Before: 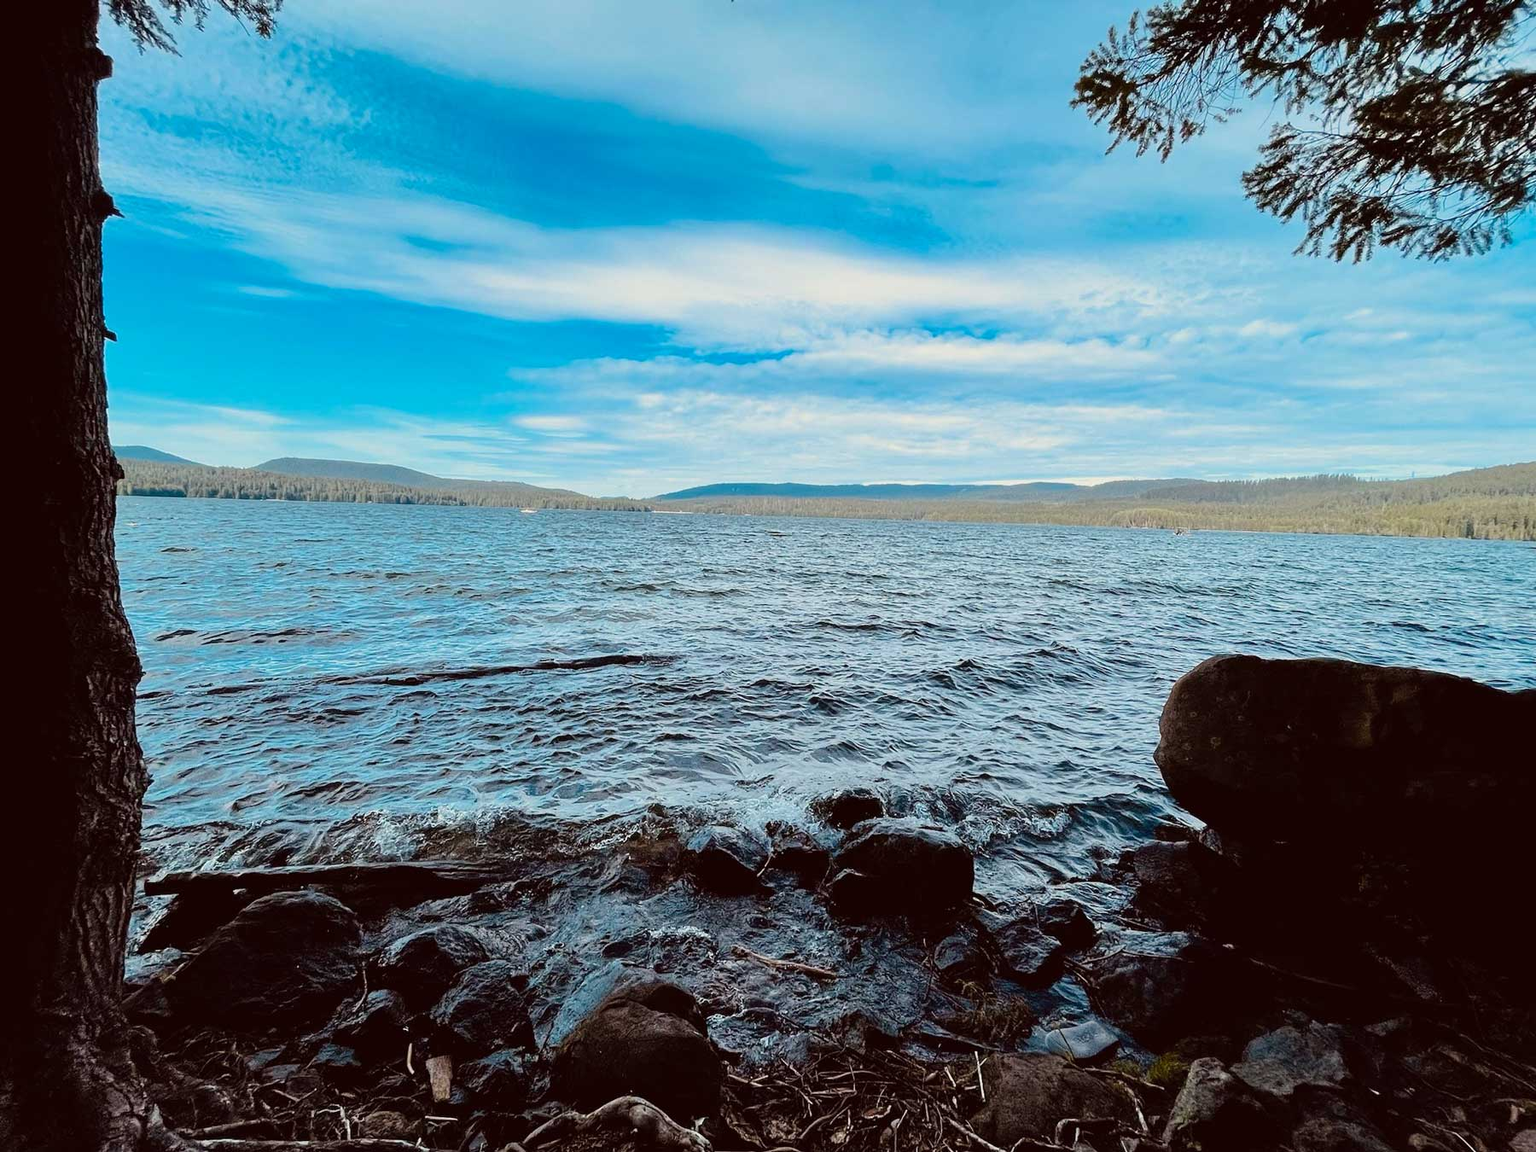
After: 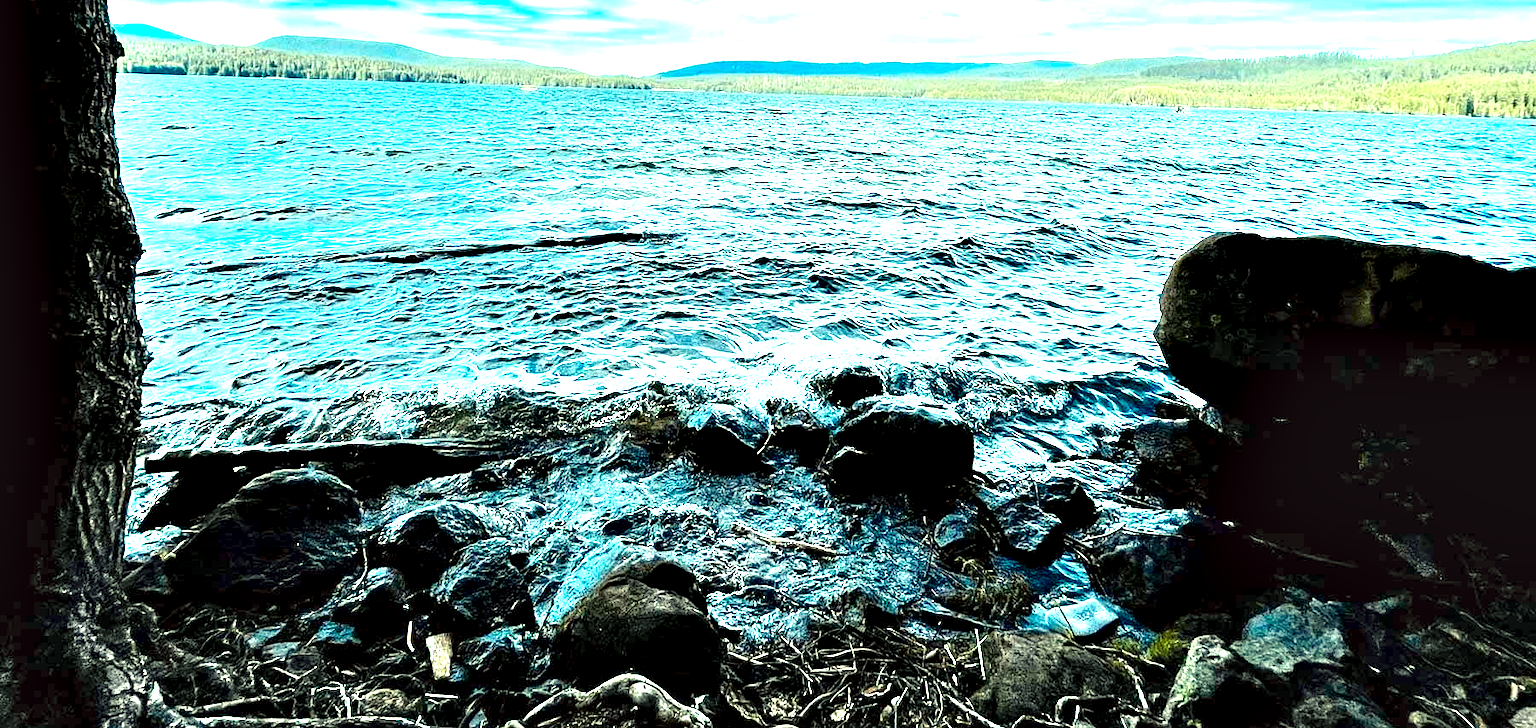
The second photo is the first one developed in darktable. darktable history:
exposure: black level correction 0.001, exposure 1.729 EV, compensate highlight preservation false
contrast equalizer: y [[0.6 ×6], [0.55 ×6], [0 ×6], [0 ×6], [0 ×6]]
crop and rotate: top 36.7%
color correction: highlights a* -19.85, highlights b* 9.79, shadows a* -20.13, shadows b* -10.63
